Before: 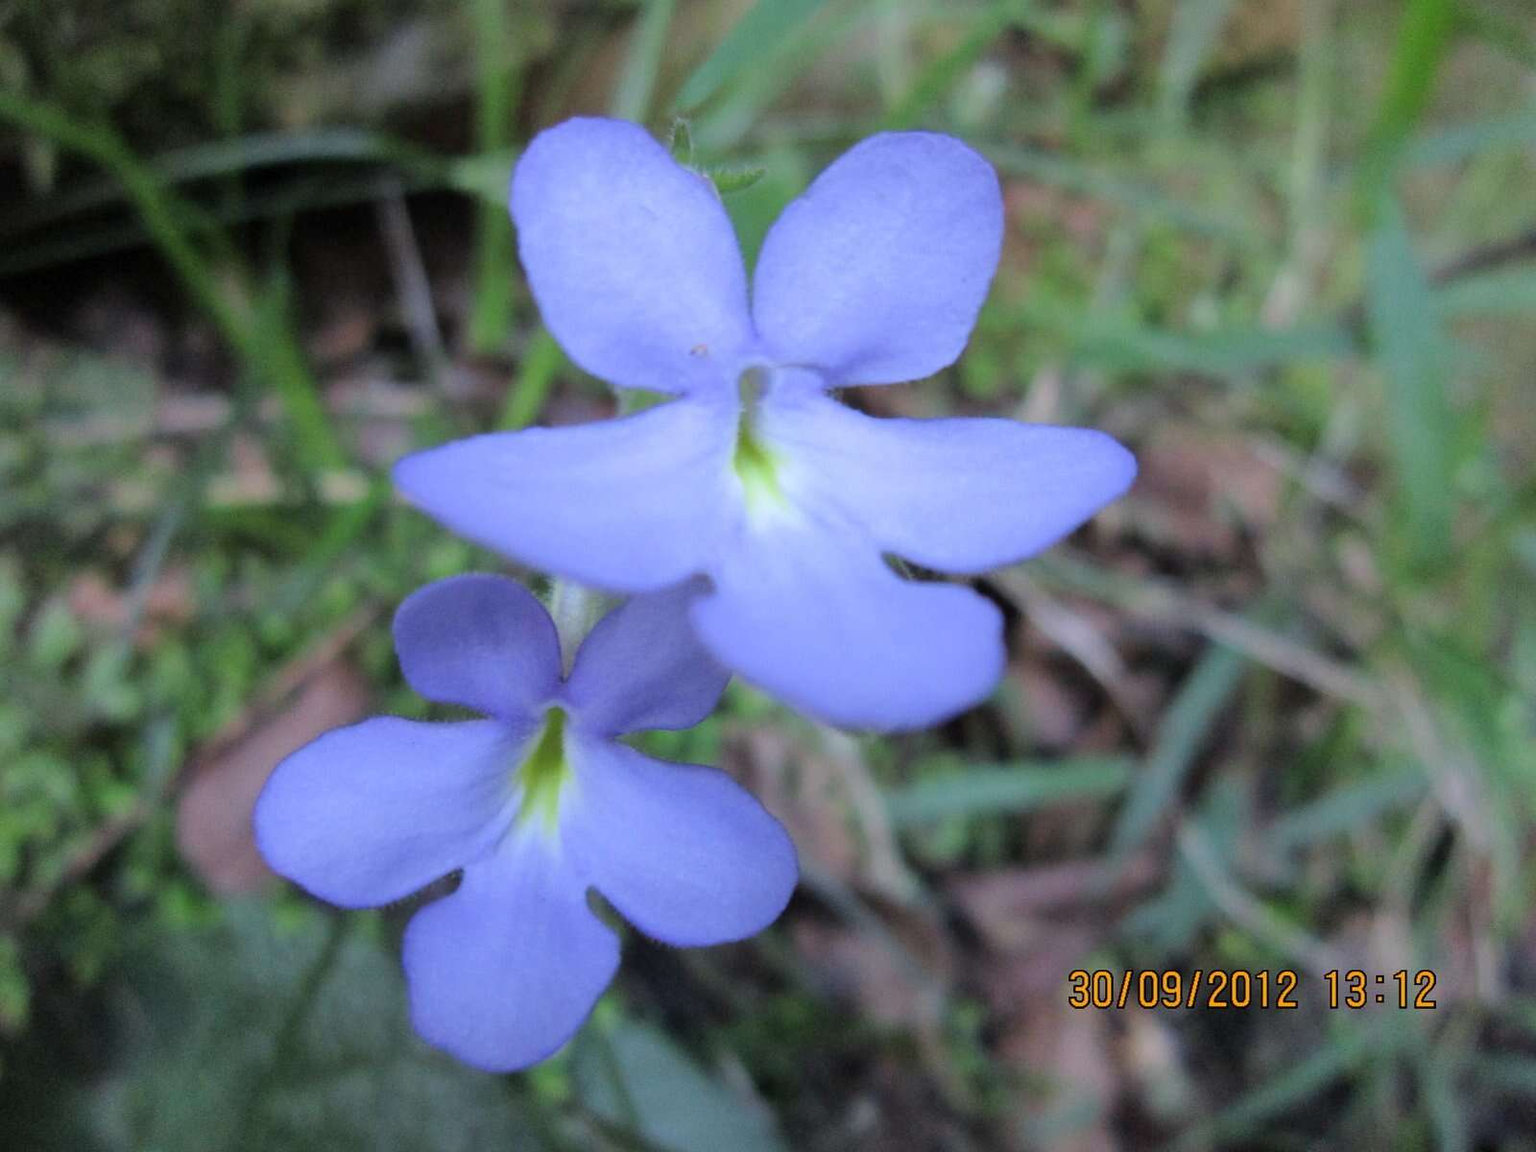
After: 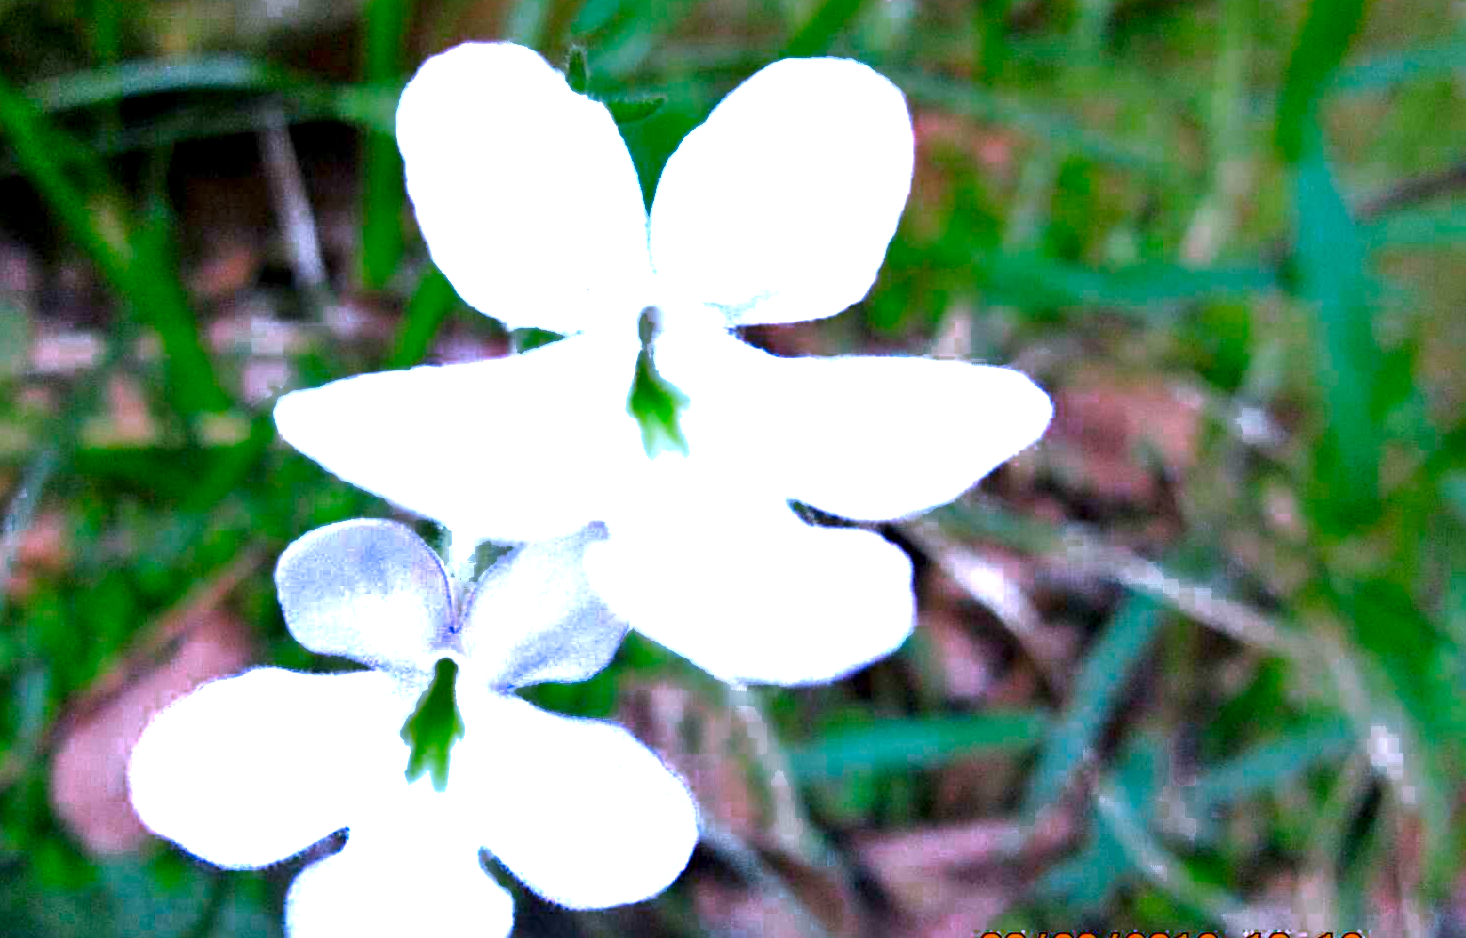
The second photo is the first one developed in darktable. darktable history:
color zones: curves: ch0 [(0.203, 0.433) (0.607, 0.517) (0.697, 0.696) (0.705, 0.897)]
crop: left 8.338%, top 6.557%, bottom 15.238%
color correction: highlights a* 1.65, highlights b* -1.67, saturation 2.48
shadows and highlights: low approximation 0.01, soften with gaussian
sharpen: radius 3.993
exposure: compensate highlight preservation false
local contrast: detail 130%
